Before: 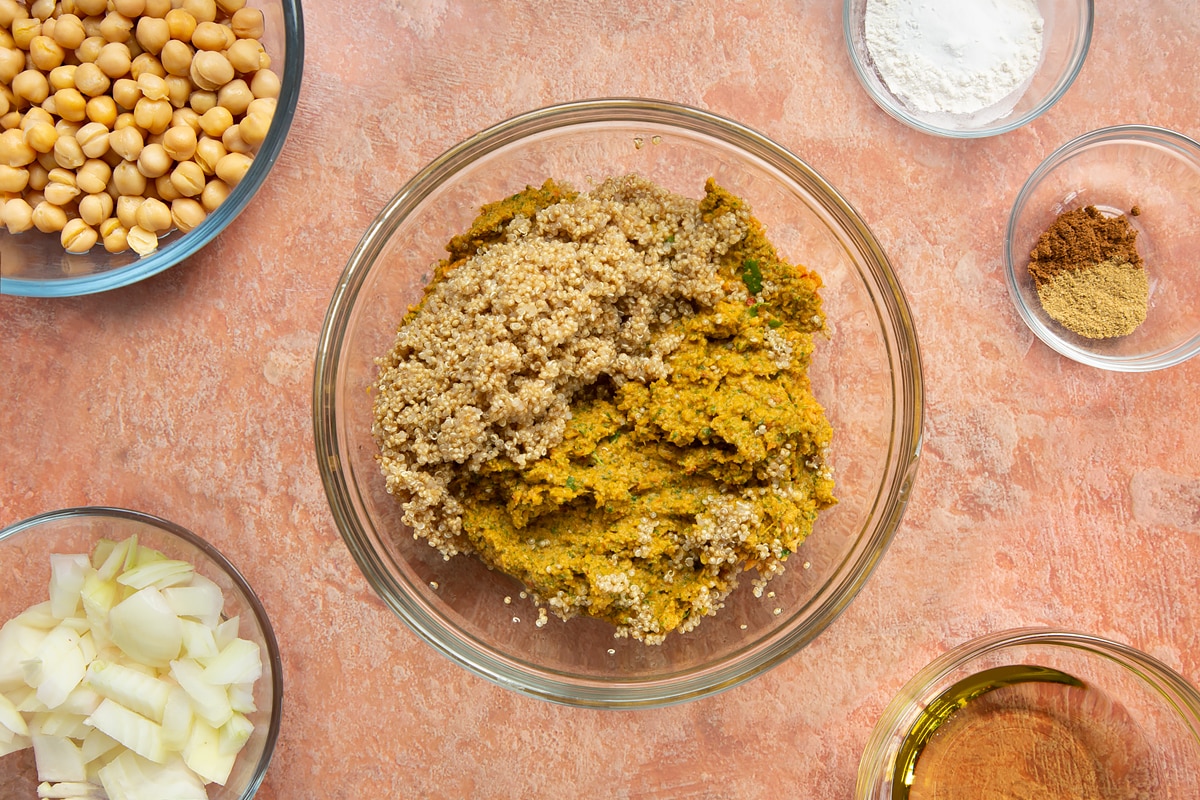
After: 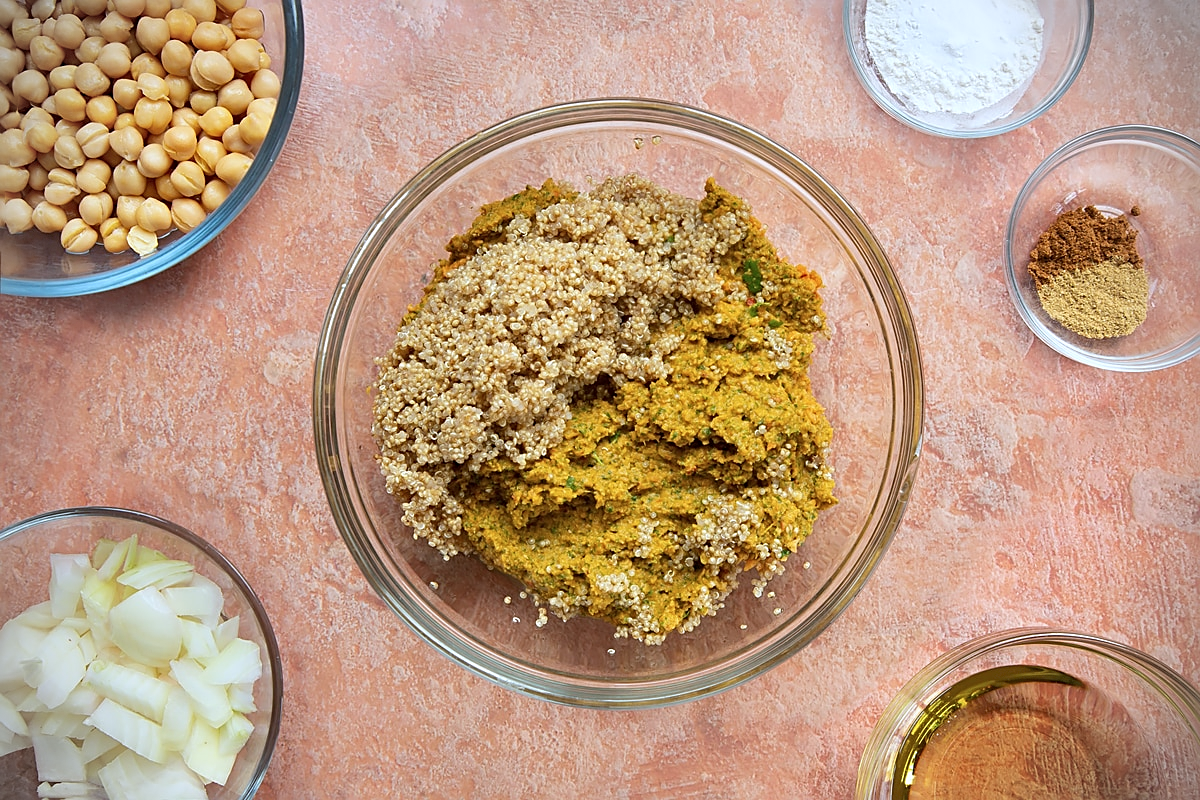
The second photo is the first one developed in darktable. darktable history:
sharpen: on, module defaults
color calibration: gray › normalize channels true, x 0.37, y 0.382, temperature 4306.38 K, gamut compression 0.025
vignetting: dithering 8-bit output
